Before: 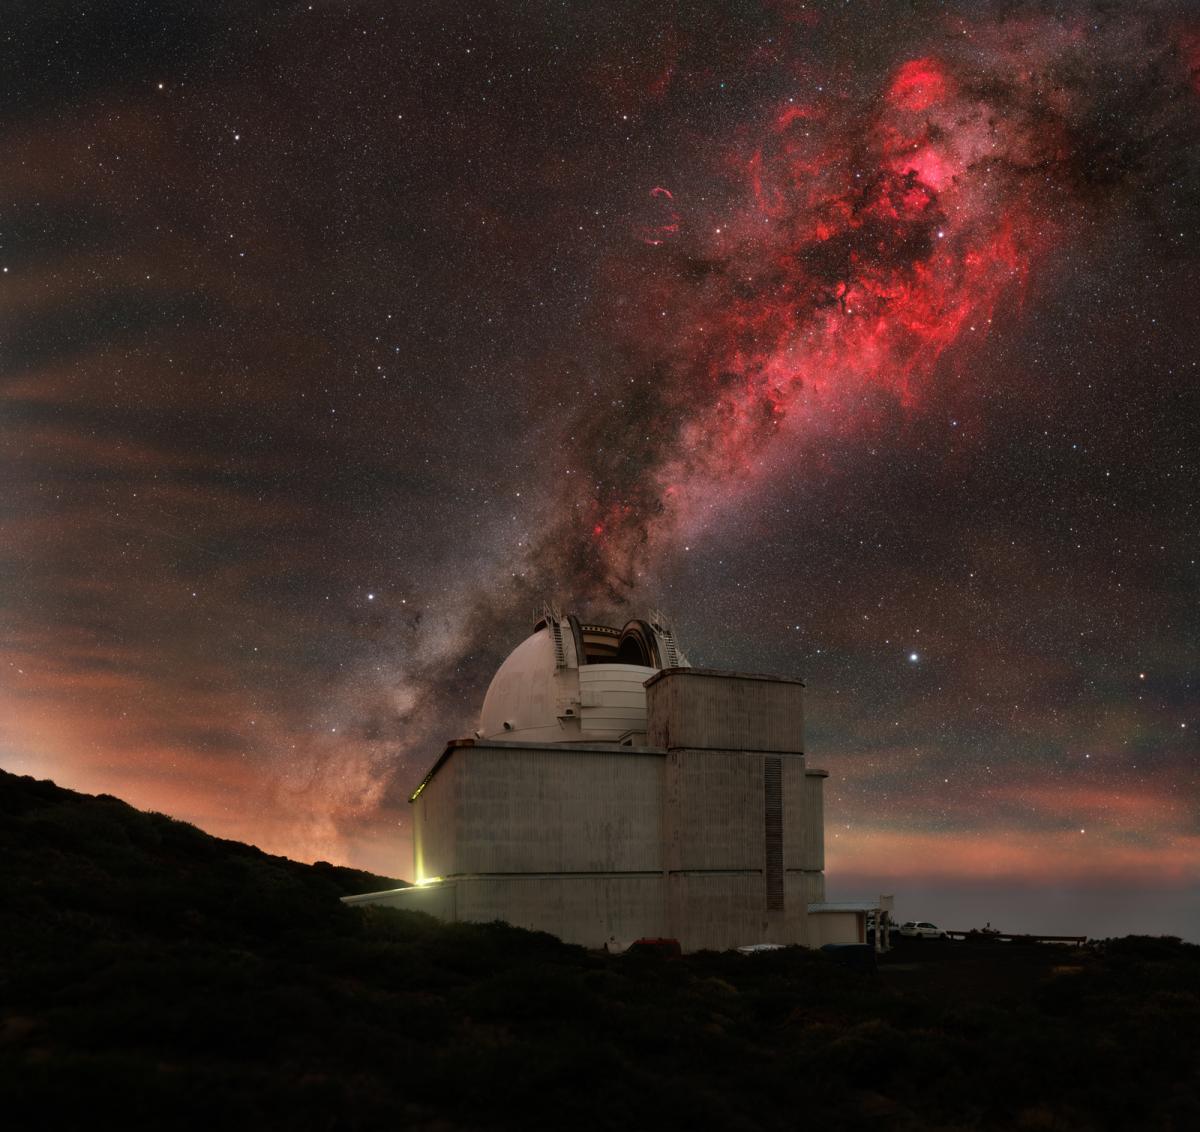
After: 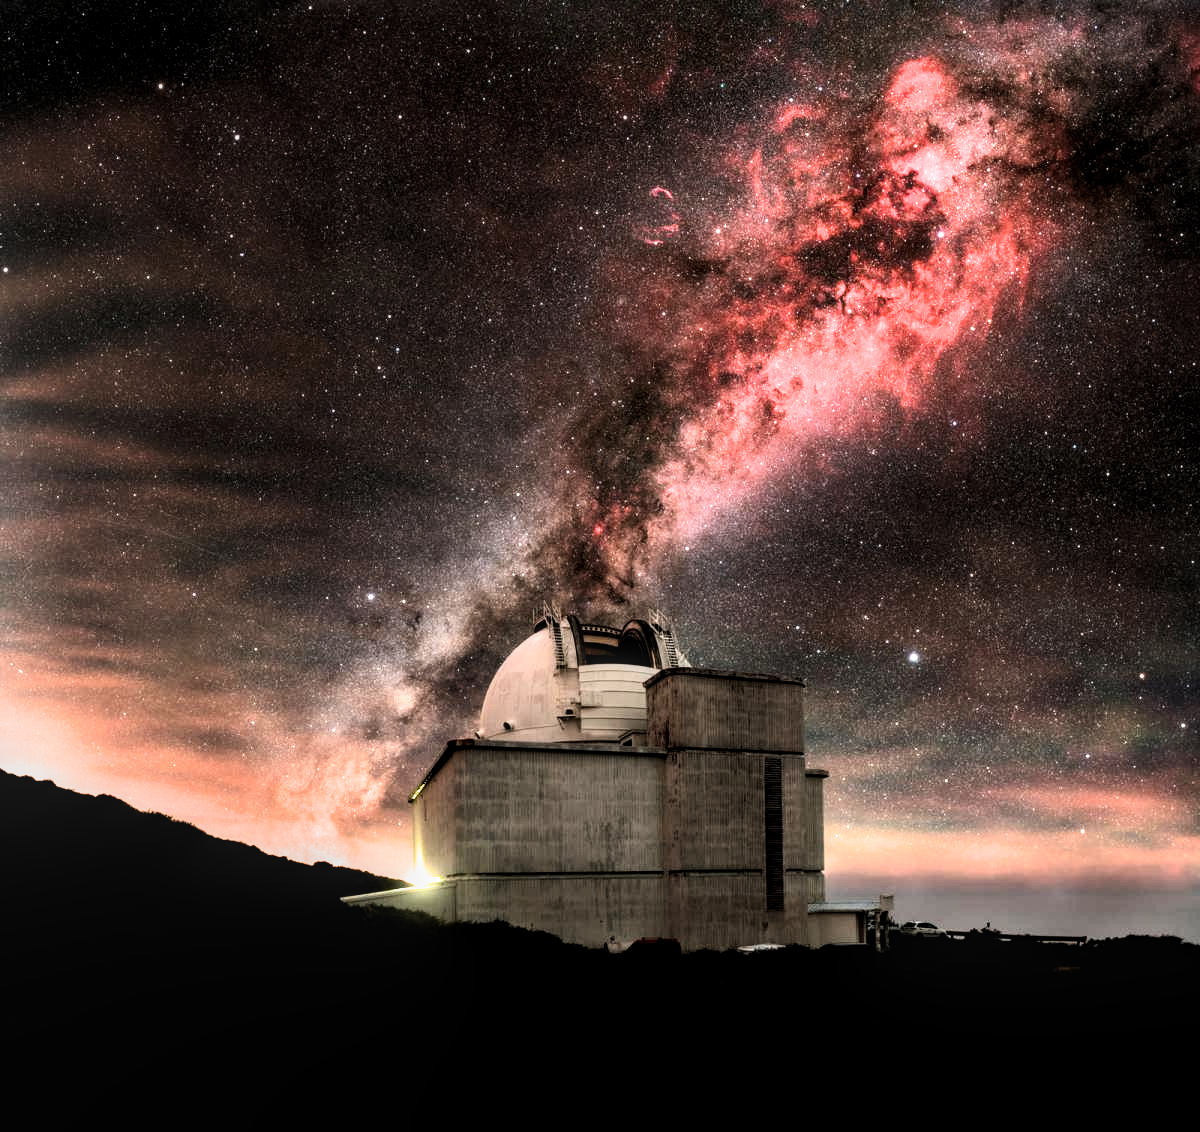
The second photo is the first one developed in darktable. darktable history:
local contrast: on, module defaults
contrast brightness saturation: contrast 0.242, brightness 0.095
filmic rgb: black relative exposure -5.52 EV, white relative exposure 2.5 EV, target black luminance 0%, hardness 4.55, latitude 67.07%, contrast 1.467, shadows ↔ highlights balance -4.13%, iterations of high-quality reconstruction 0
exposure: exposure 1.163 EV, compensate highlight preservation false
